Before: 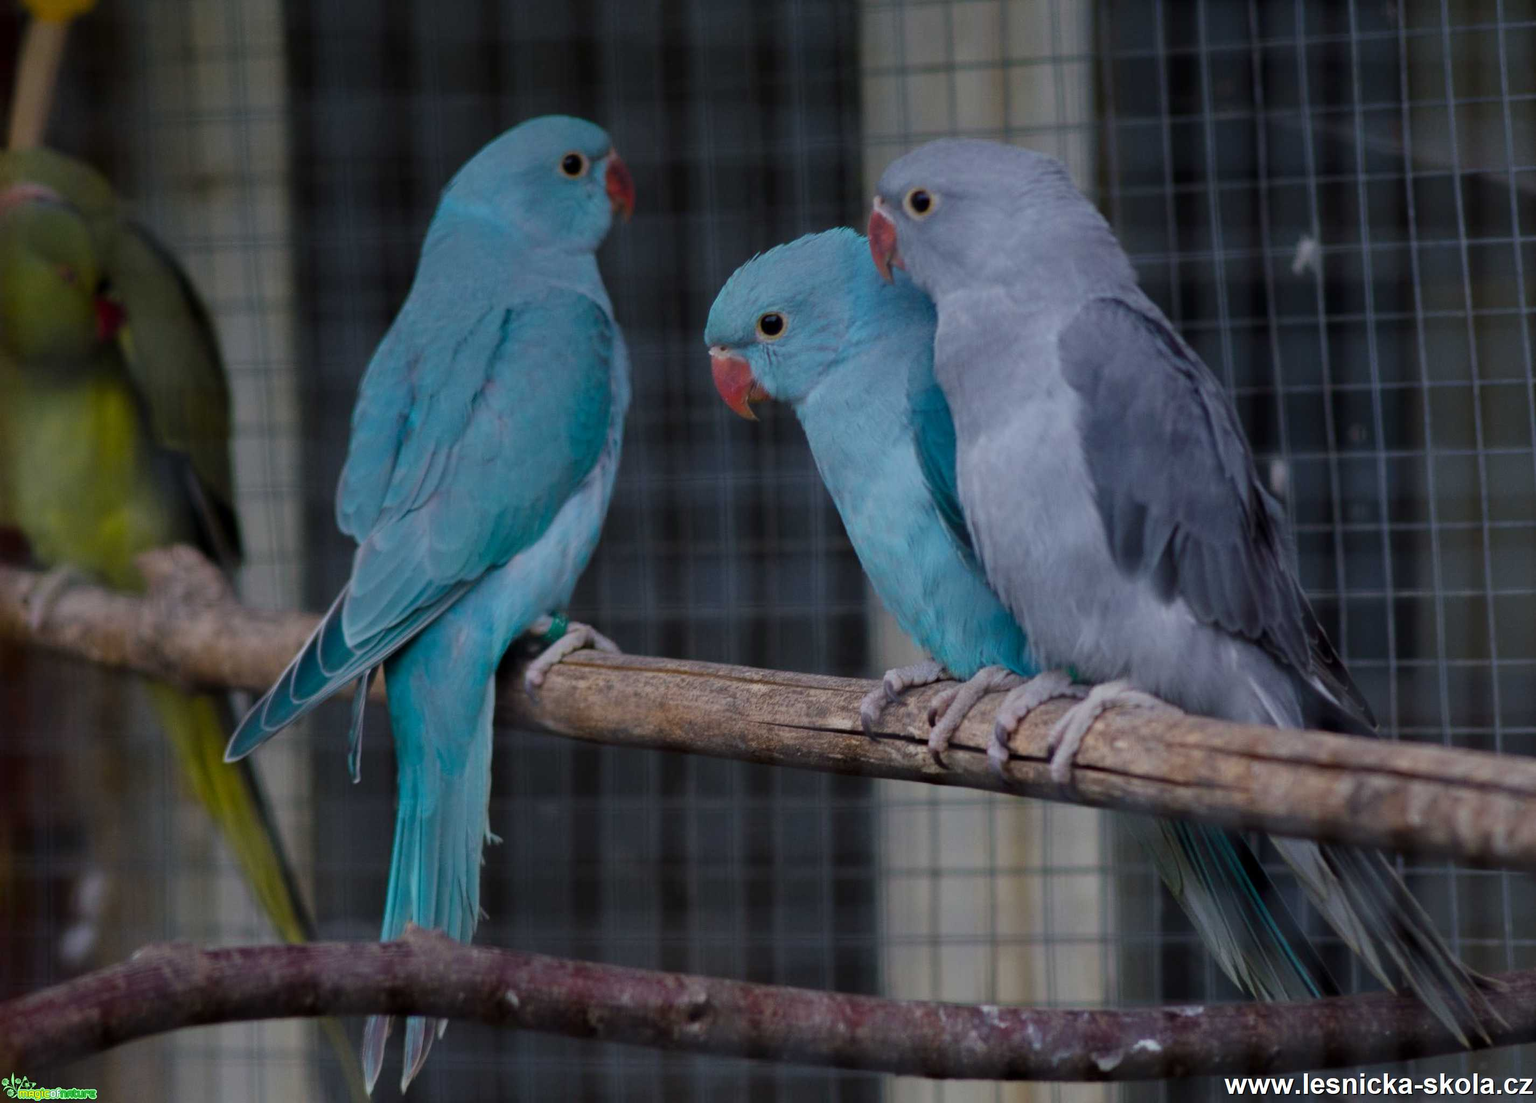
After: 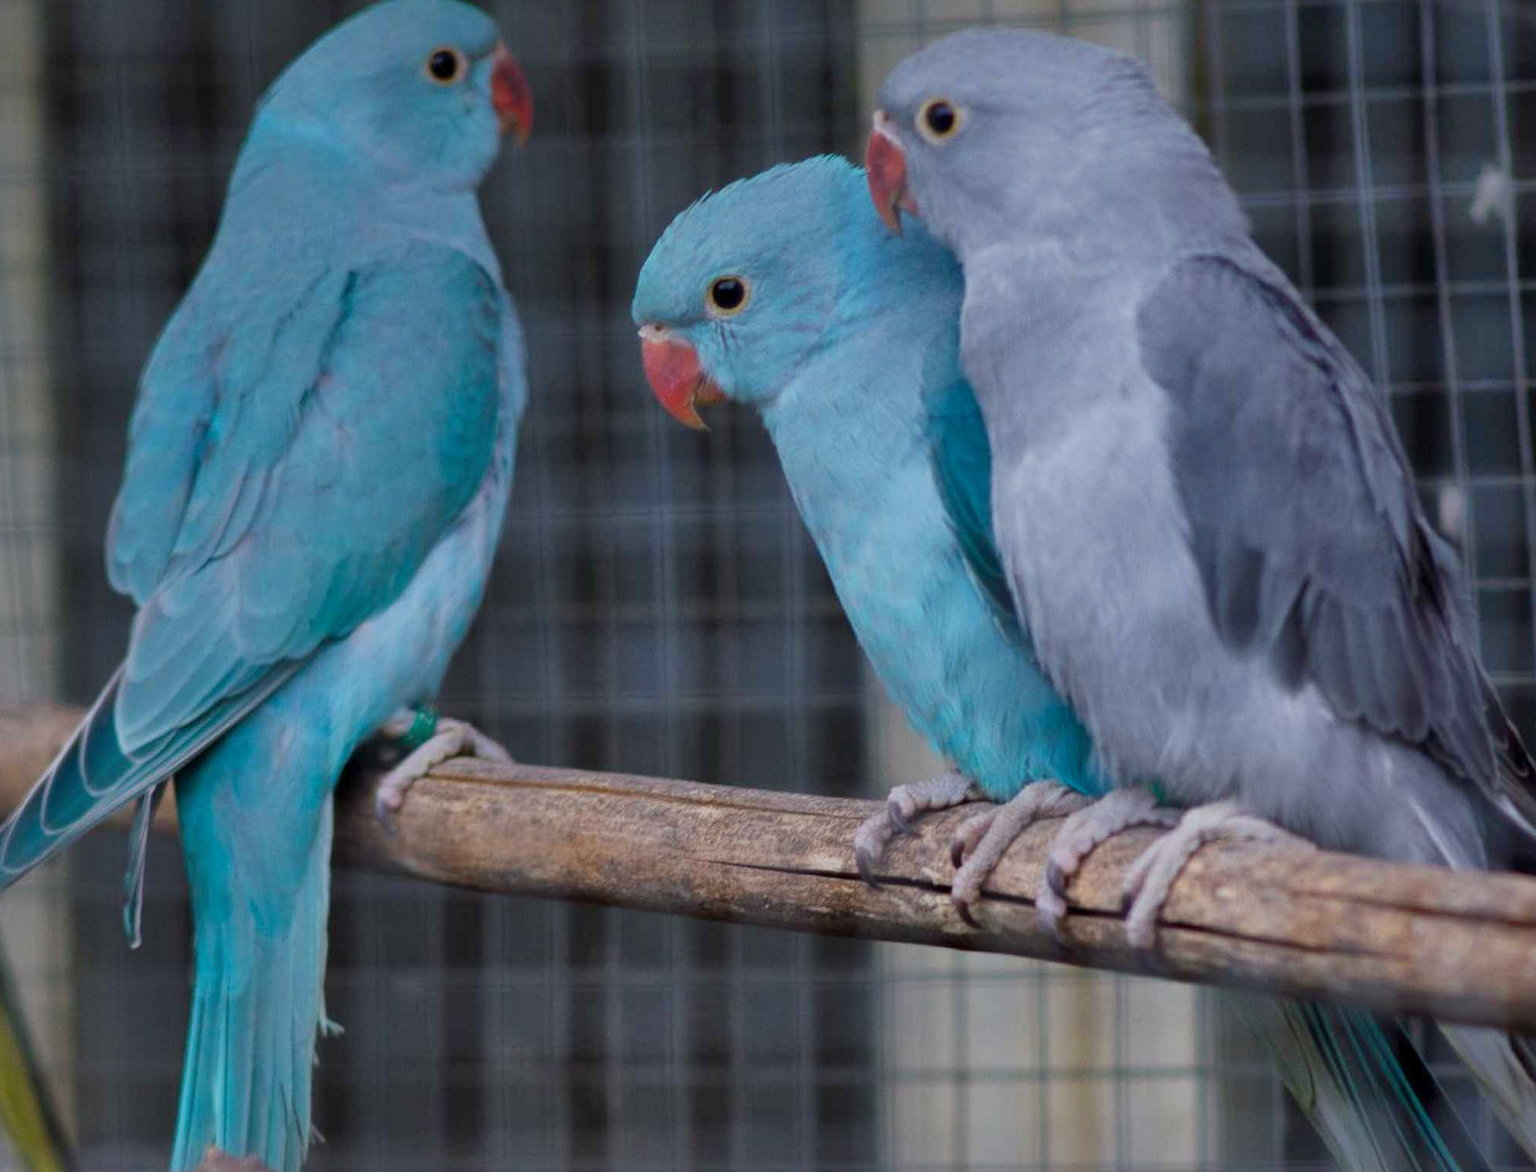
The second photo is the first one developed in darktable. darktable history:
crop and rotate: left 17.058%, top 10.805%, right 12.861%, bottom 14.702%
base curve: curves: ch0 [(0, 0) (0.688, 0.865) (1, 1)], preserve colors none
shadows and highlights: on, module defaults
